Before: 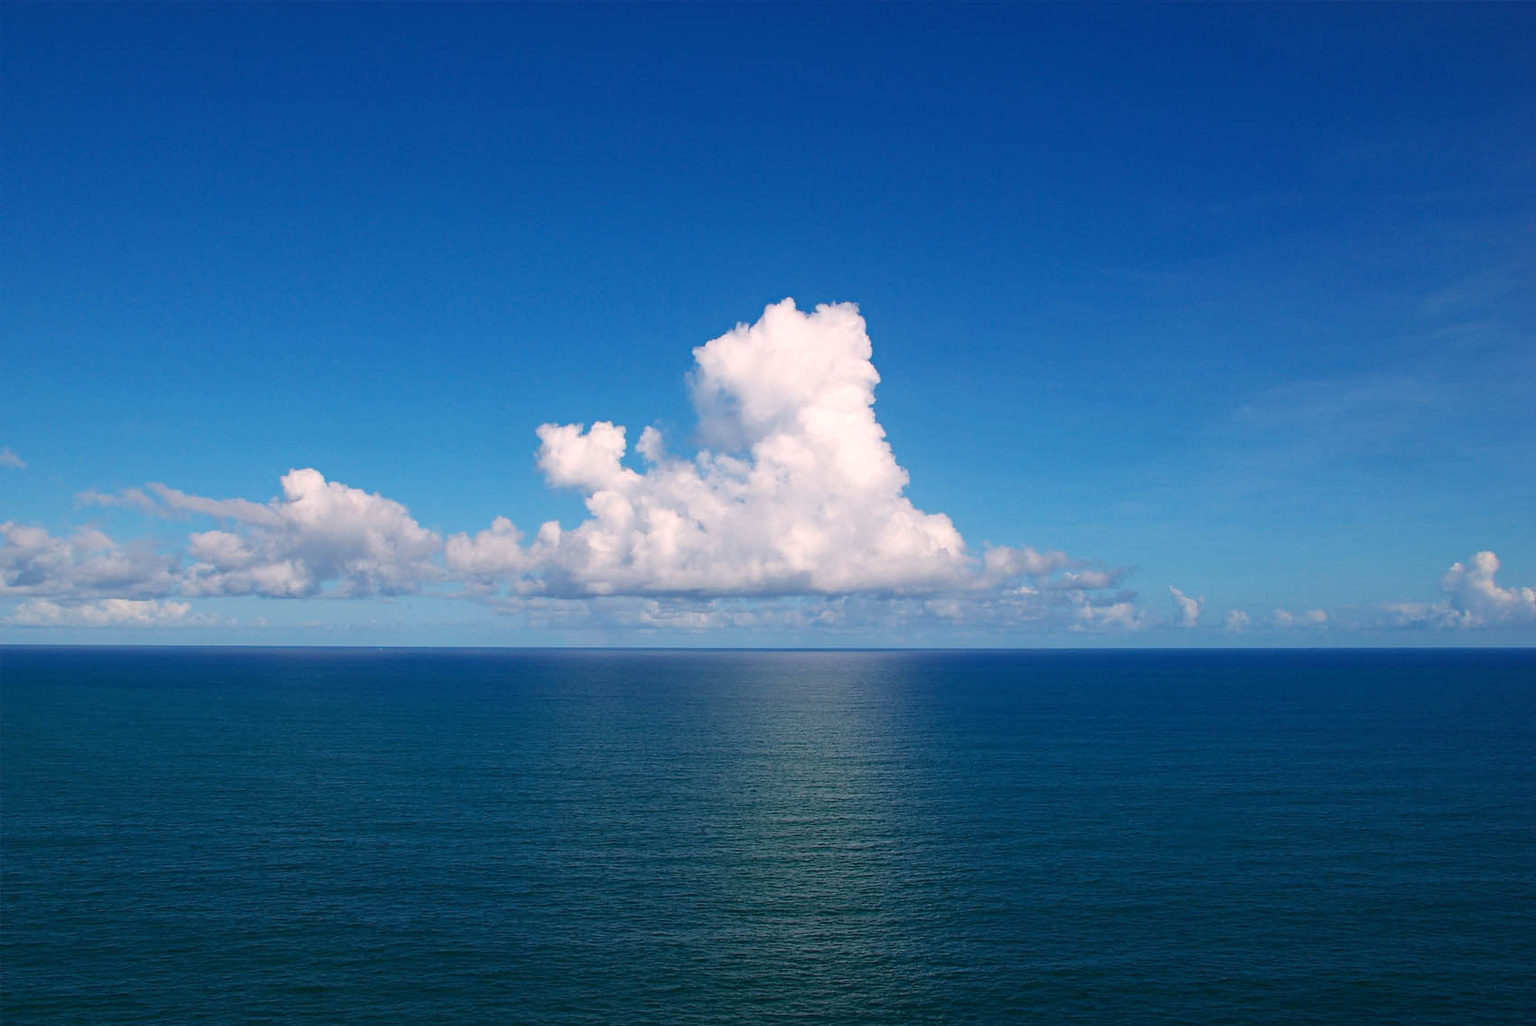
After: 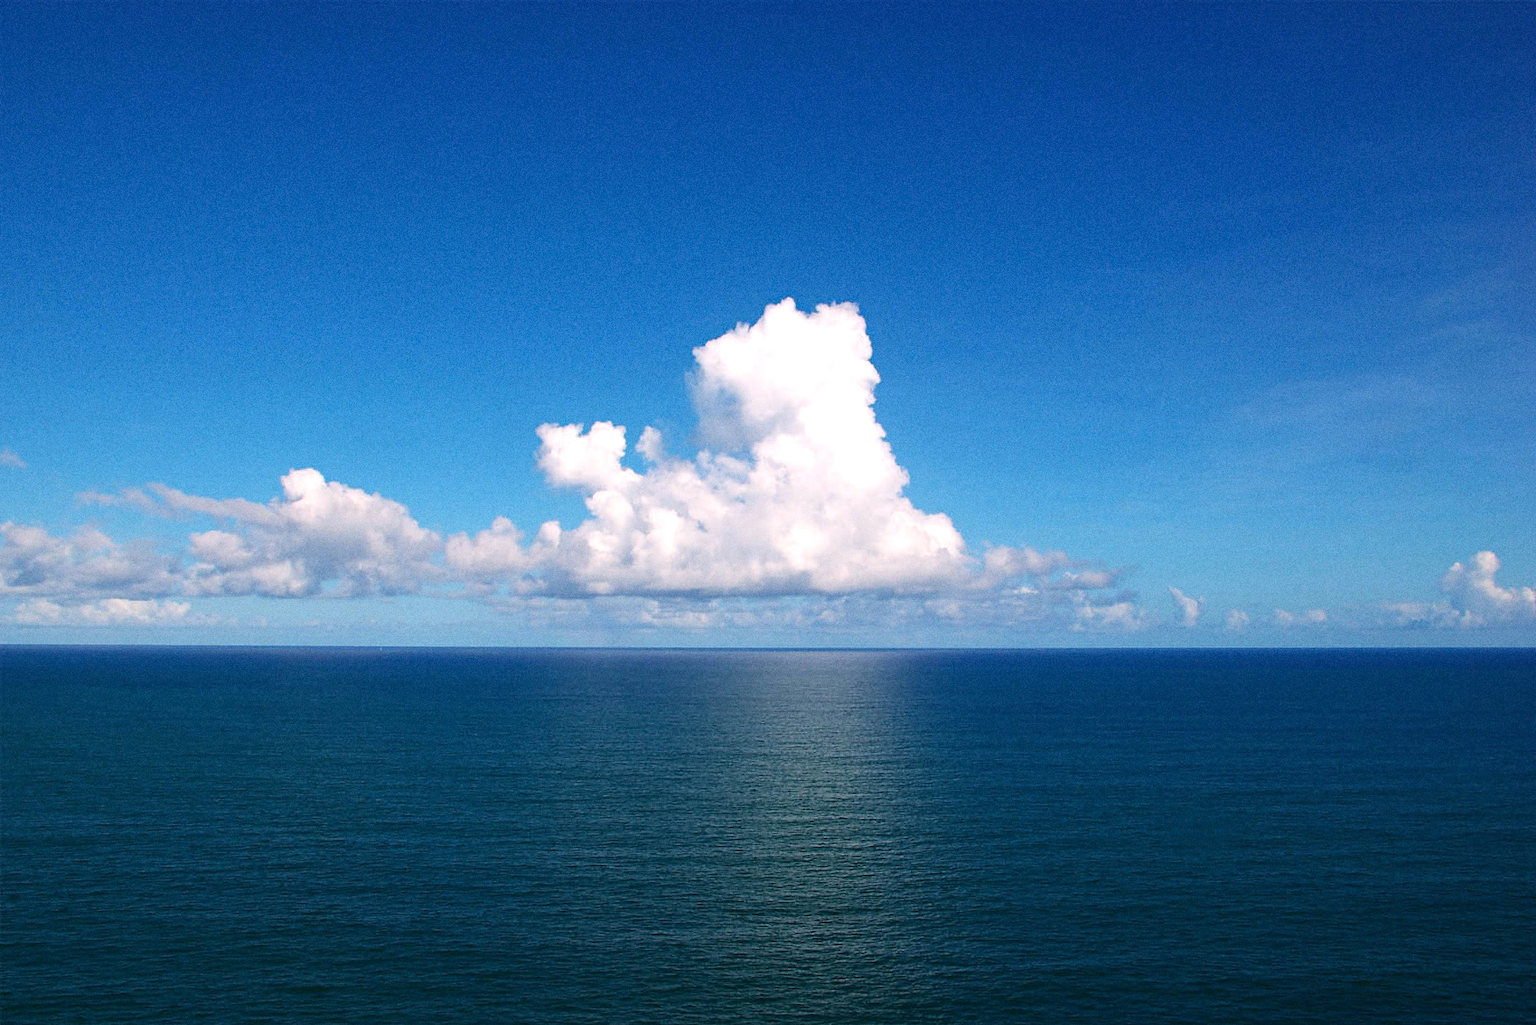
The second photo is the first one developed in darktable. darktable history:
grain: coarseness 0.09 ISO
tone equalizer: -8 EV -0.417 EV, -7 EV -0.389 EV, -6 EV -0.333 EV, -5 EV -0.222 EV, -3 EV 0.222 EV, -2 EV 0.333 EV, -1 EV 0.389 EV, +0 EV 0.417 EV, edges refinement/feathering 500, mask exposure compensation -1.57 EV, preserve details no
